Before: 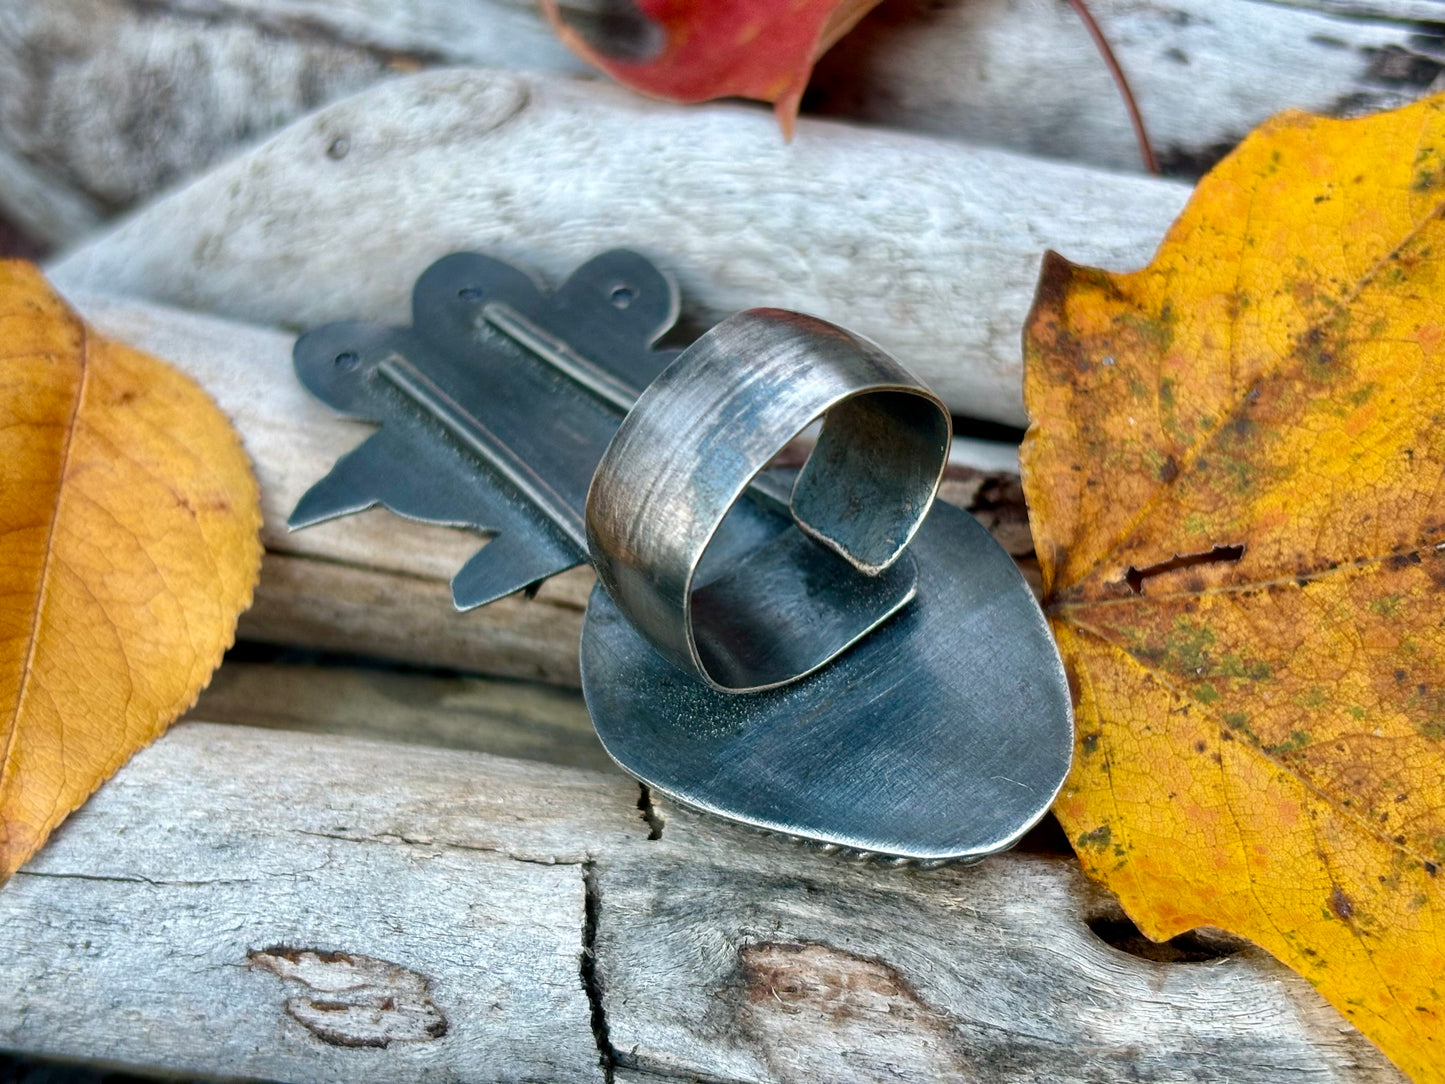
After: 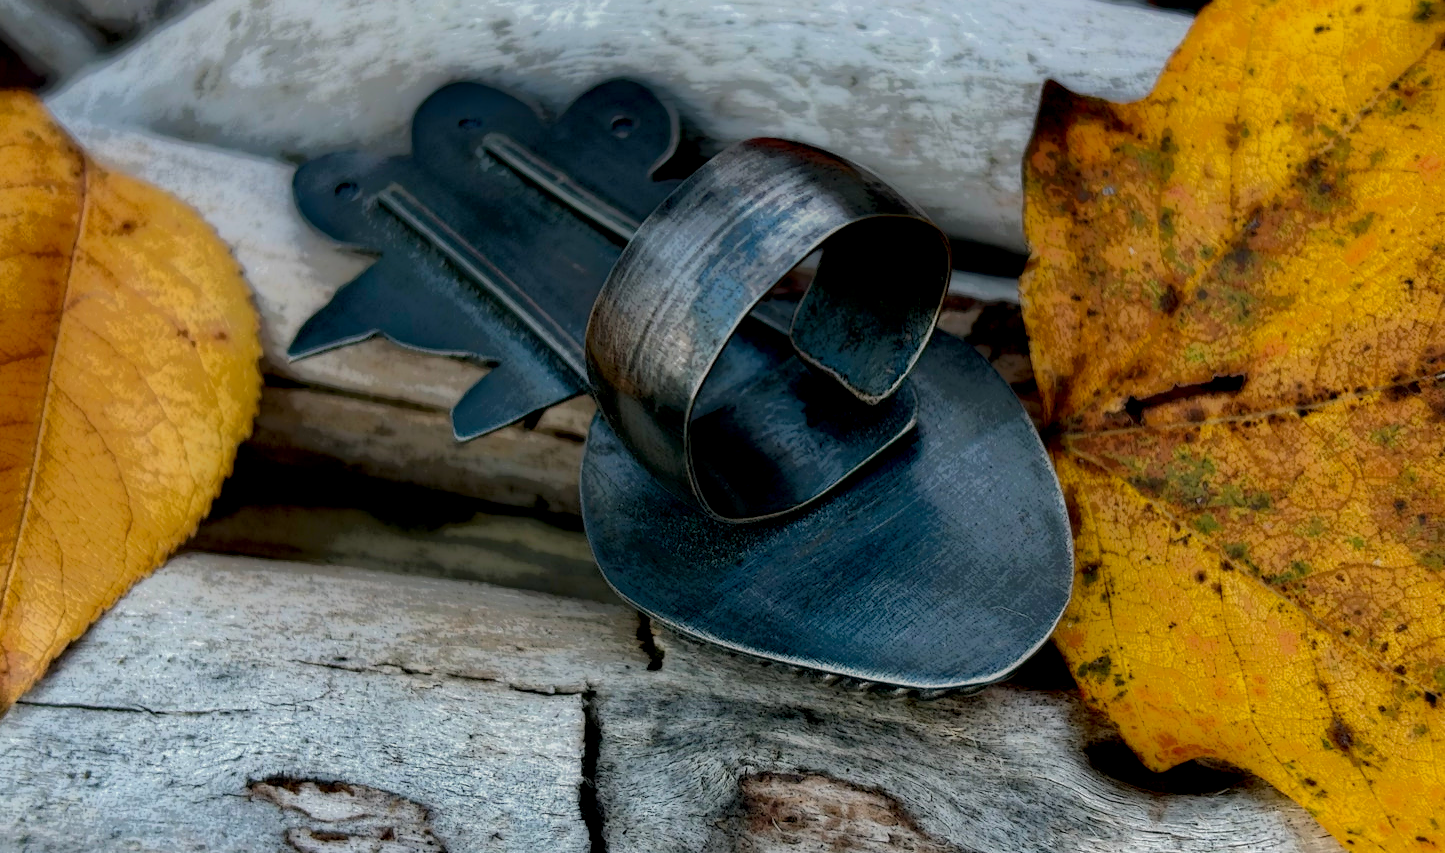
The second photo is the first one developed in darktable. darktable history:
crop and rotate: top 15.774%, bottom 5.506%
local contrast: highlights 0%, shadows 198%, detail 164%, midtone range 0.001
